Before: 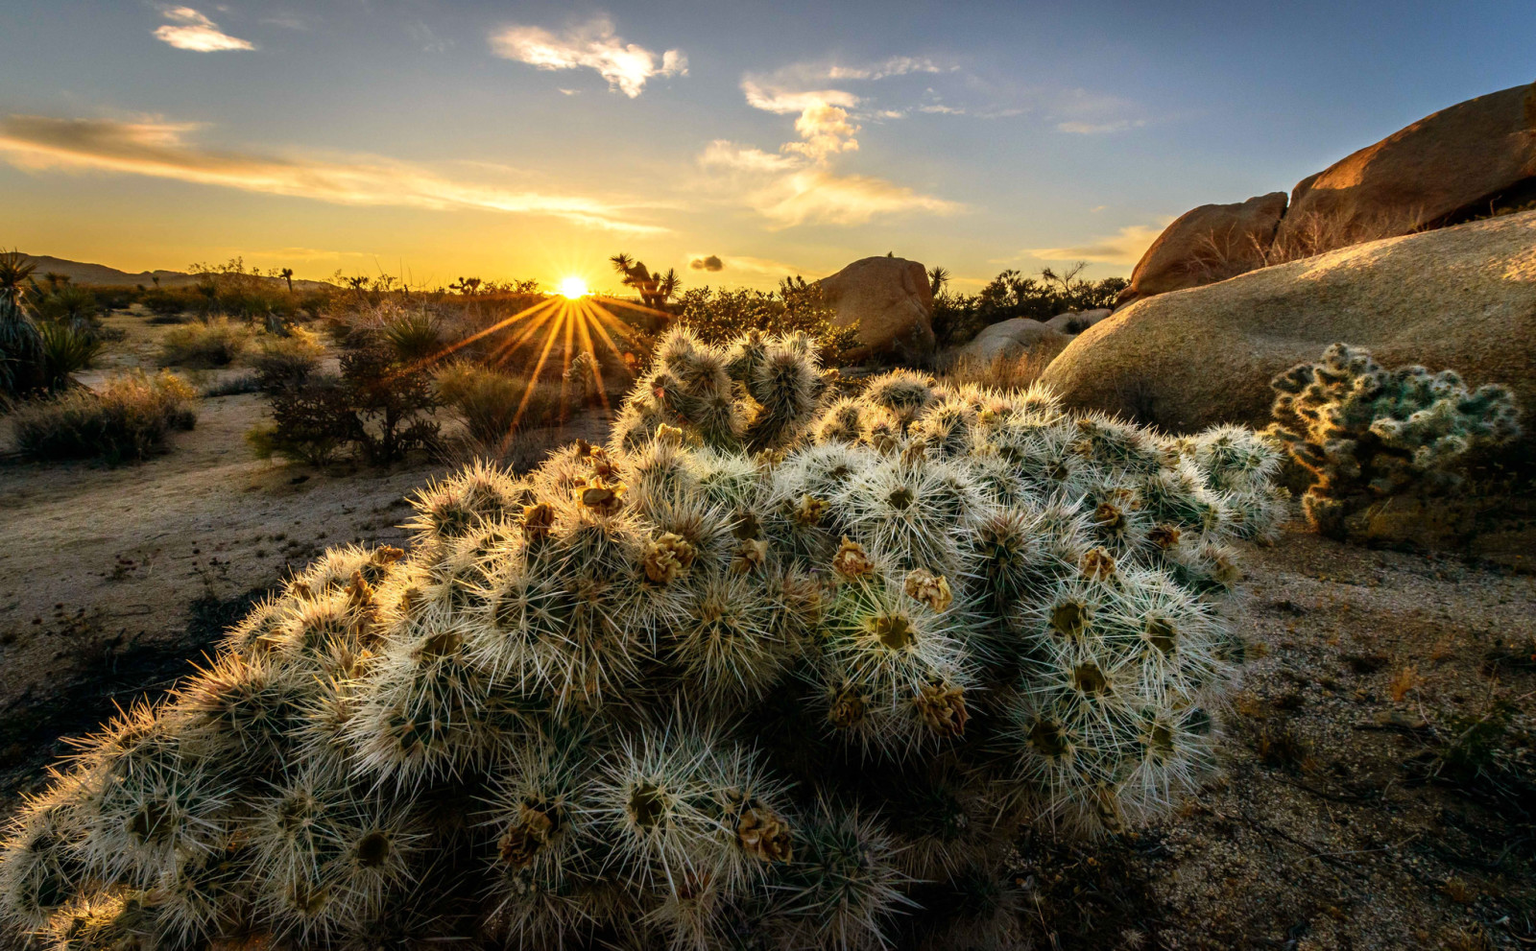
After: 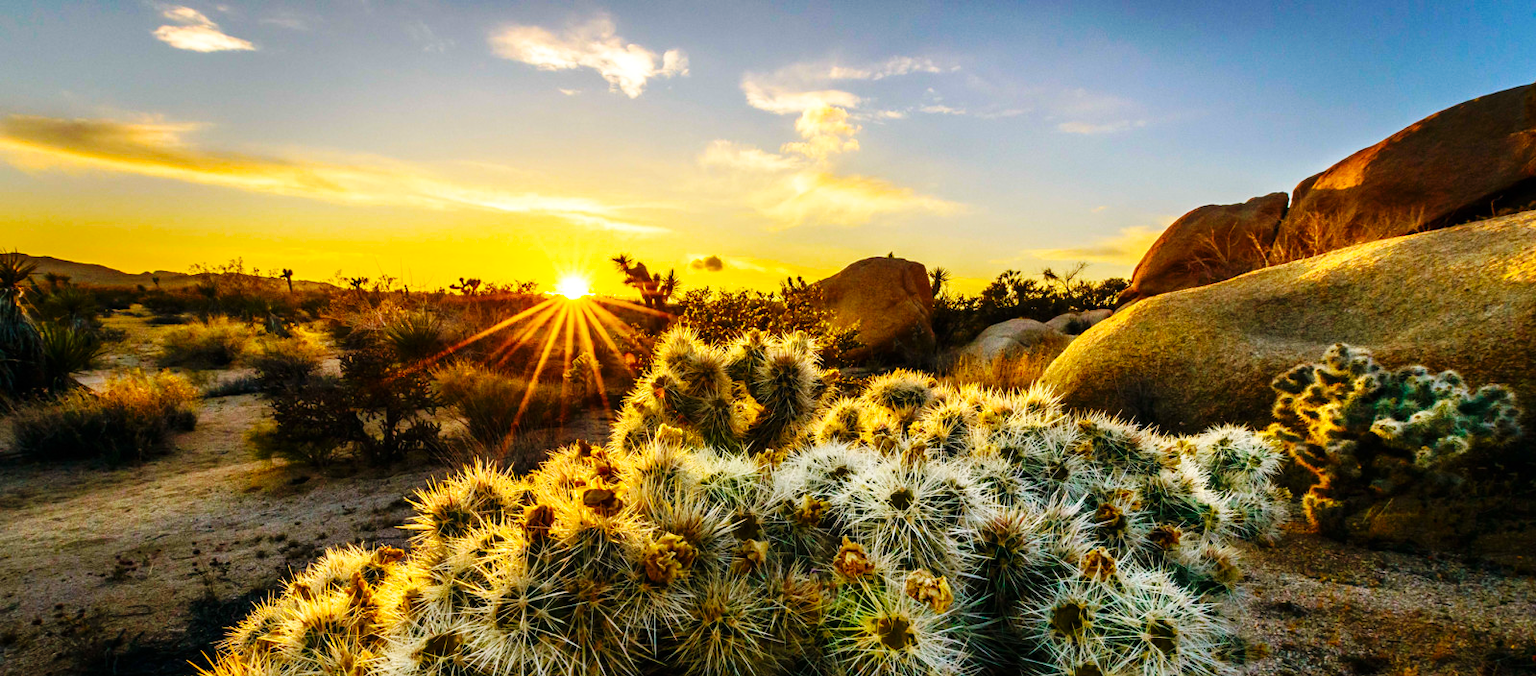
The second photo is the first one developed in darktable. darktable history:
color balance rgb: perceptual saturation grading › global saturation 19.315%, global vibrance 25.216%
base curve: curves: ch0 [(0, 0) (0.032, 0.025) (0.121, 0.166) (0.206, 0.329) (0.605, 0.79) (1, 1)], preserve colors none
crop: right 0.001%, bottom 28.955%
